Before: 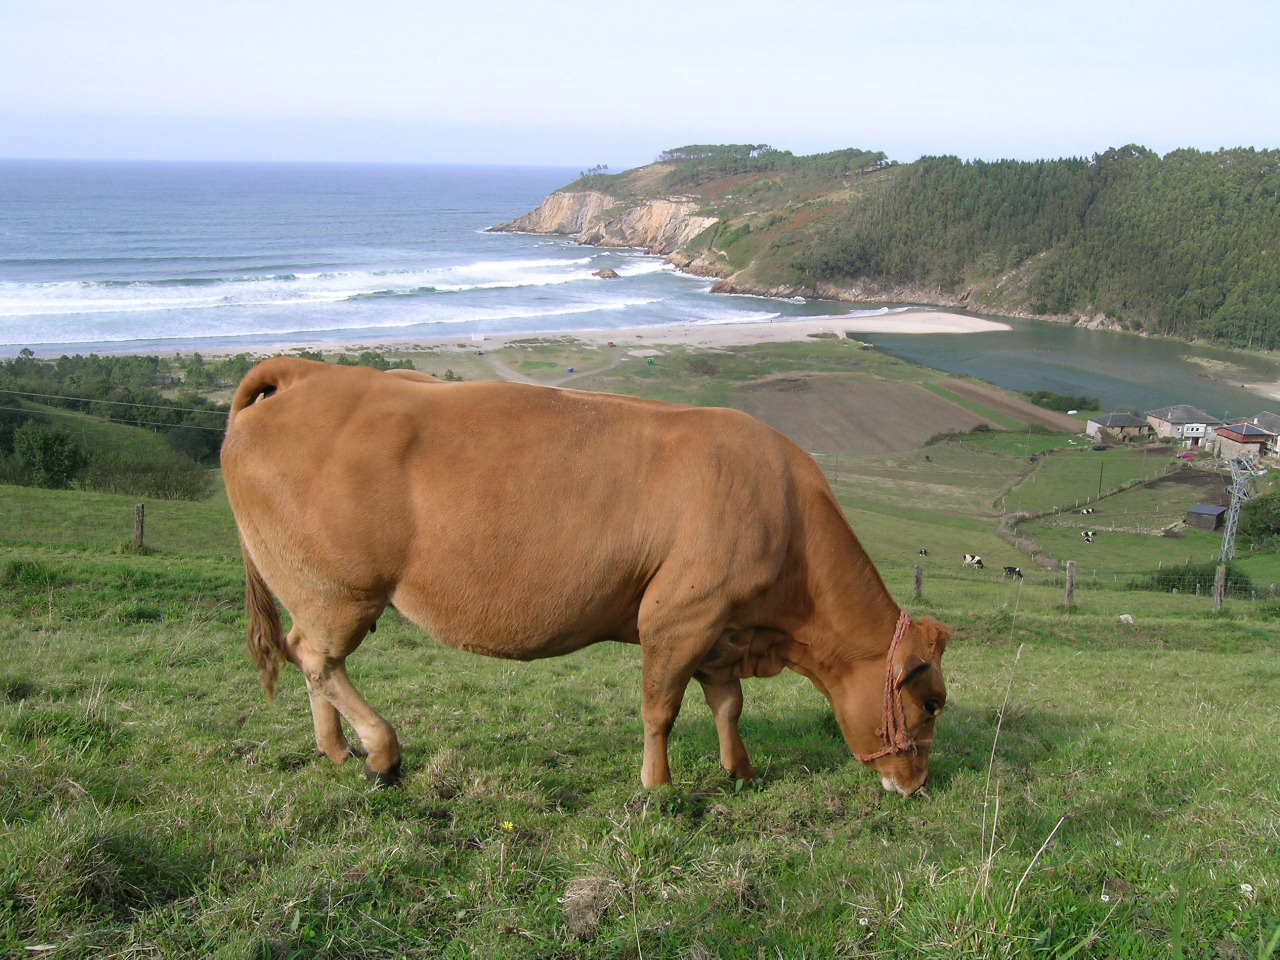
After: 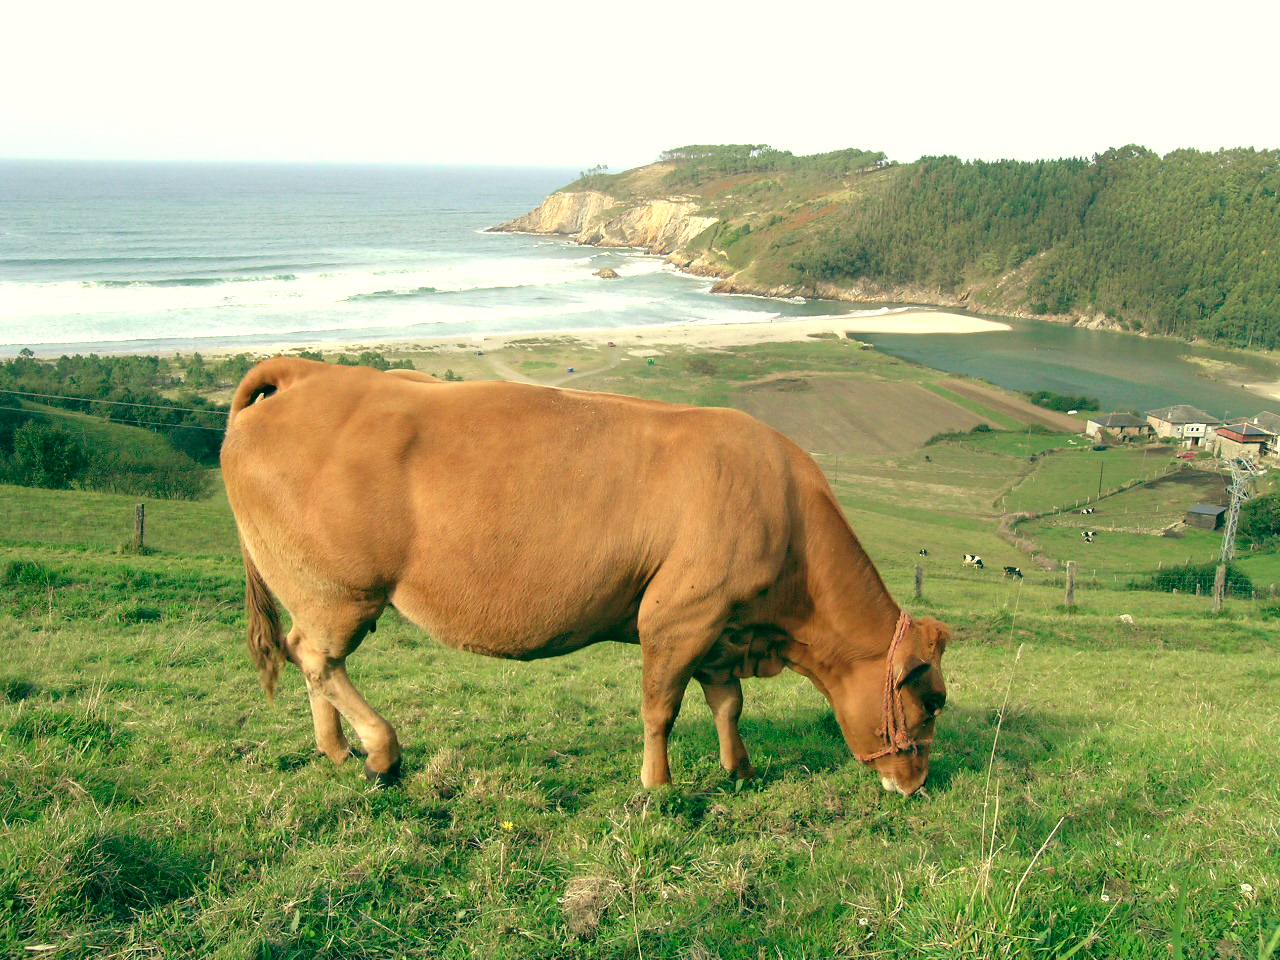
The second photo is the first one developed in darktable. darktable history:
exposure: exposure 0.64 EV, compensate highlight preservation false
color balance: mode lift, gamma, gain (sRGB), lift [1, 0.69, 1, 1], gamma [1, 1.482, 1, 1], gain [1, 1, 1, 0.802]
